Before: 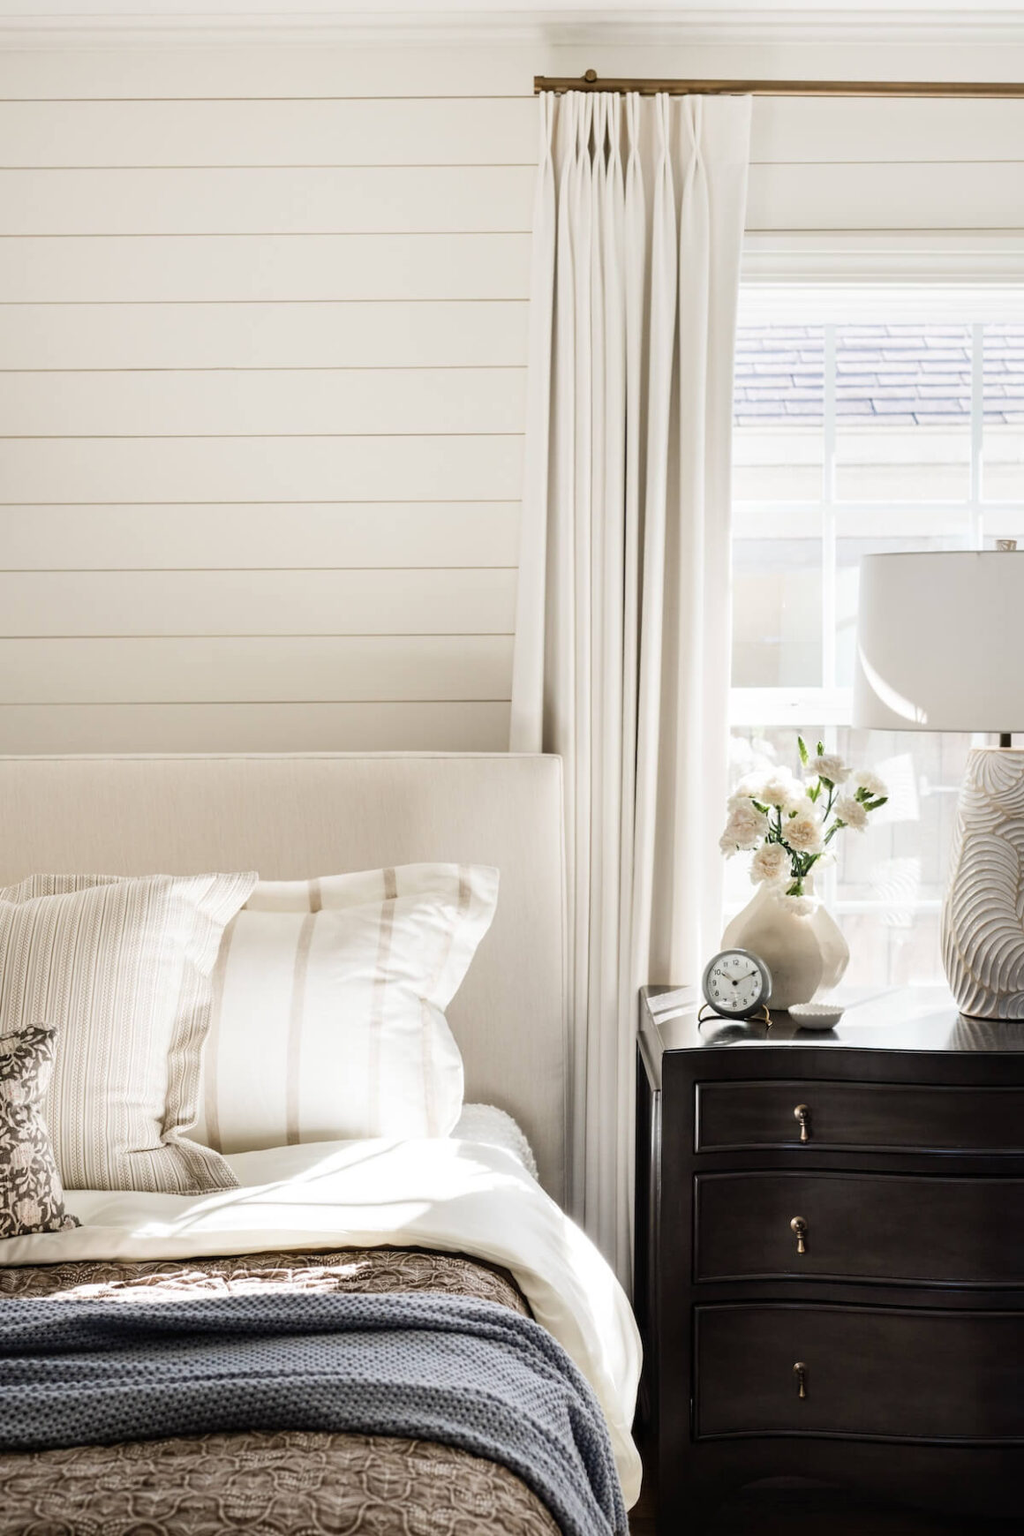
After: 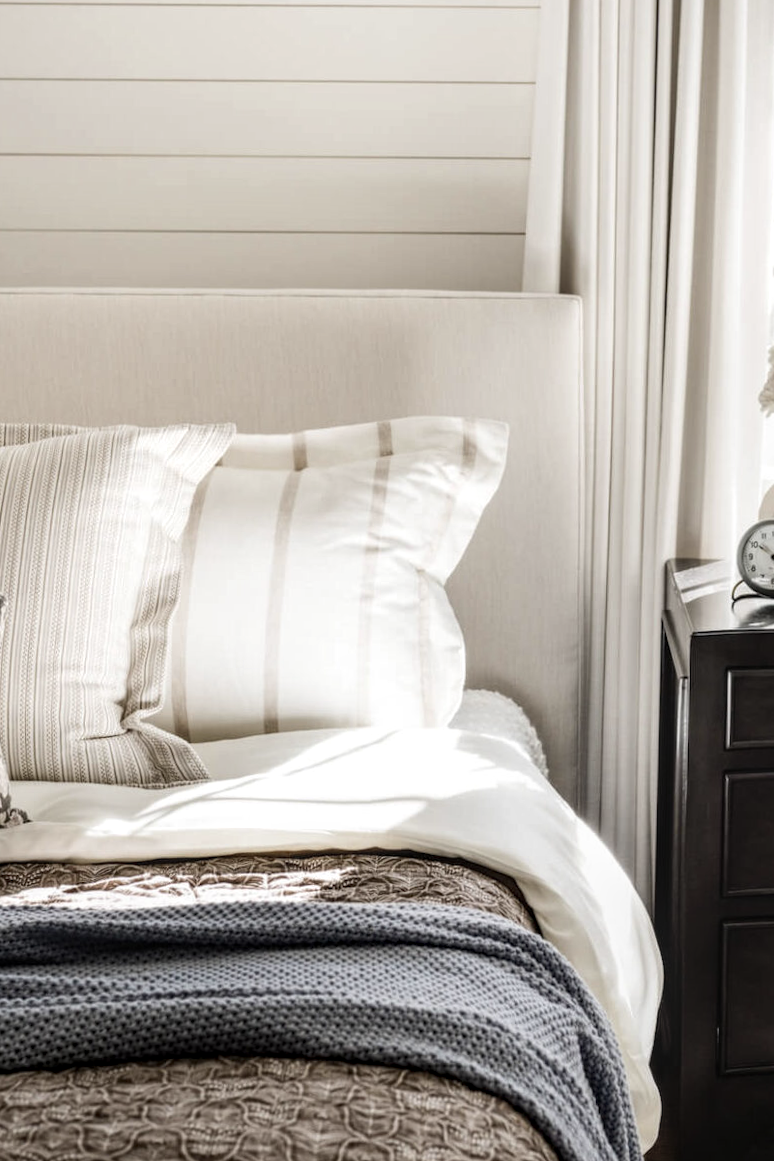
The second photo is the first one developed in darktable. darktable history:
crop and rotate: angle -0.82°, left 3.85%, top 31.828%, right 27.992%
local contrast: on, module defaults
contrast brightness saturation: contrast 0.06, brightness -0.01, saturation -0.23
